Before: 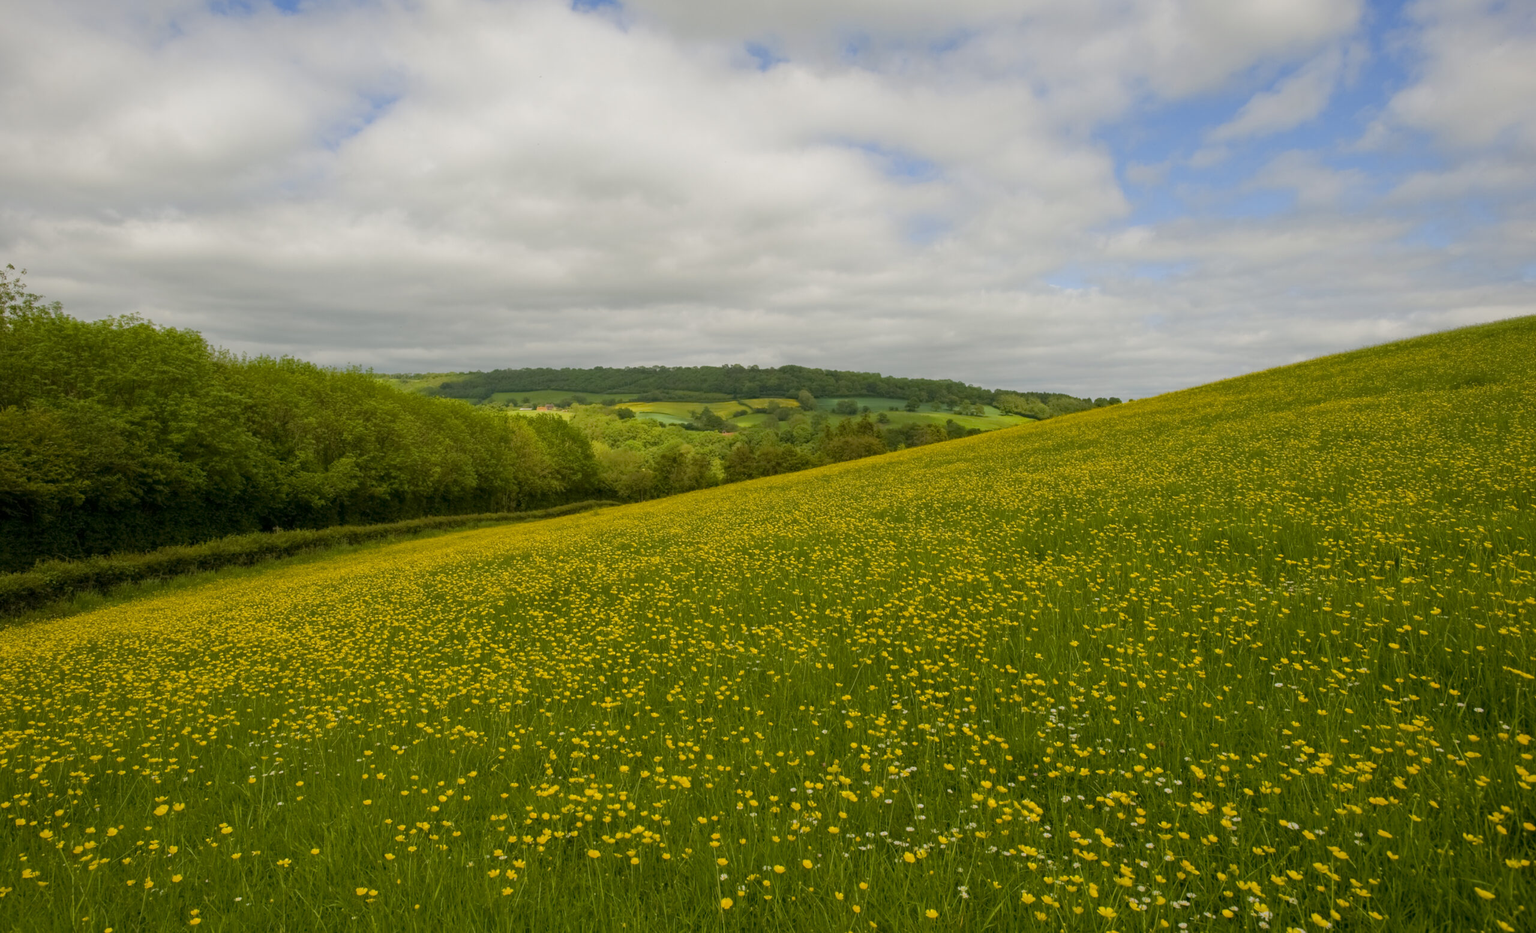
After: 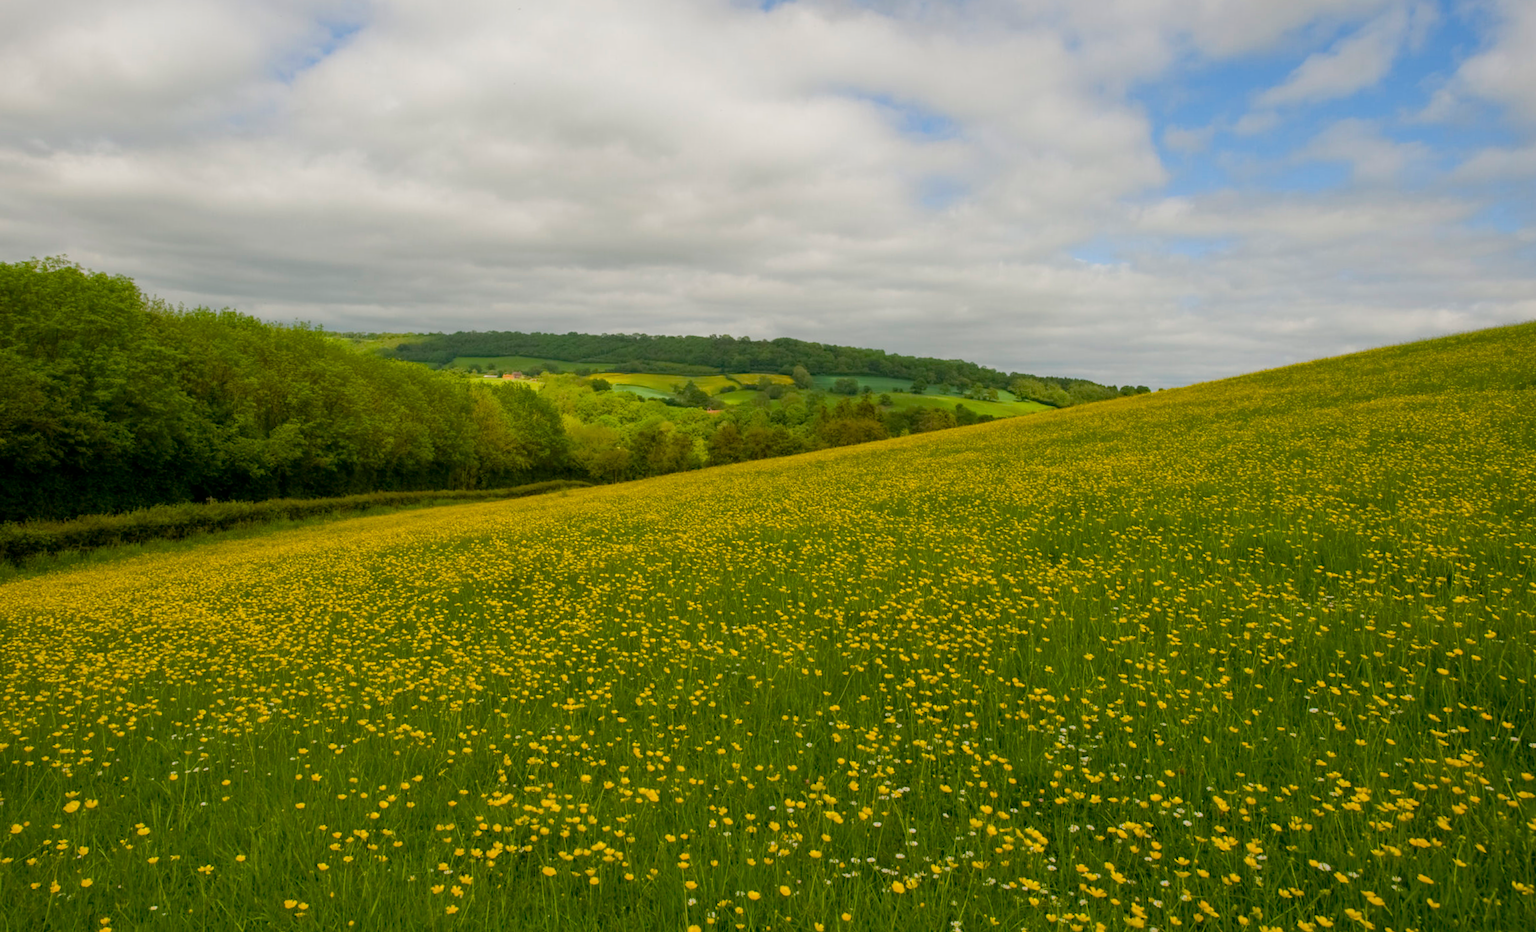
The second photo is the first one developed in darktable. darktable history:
crop and rotate: angle -1.96°, left 3.097%, top 4.154%, right 1.586%, bottom 0.529%
contrast brightness saturation: contrast 0.04, saturation 0.07
